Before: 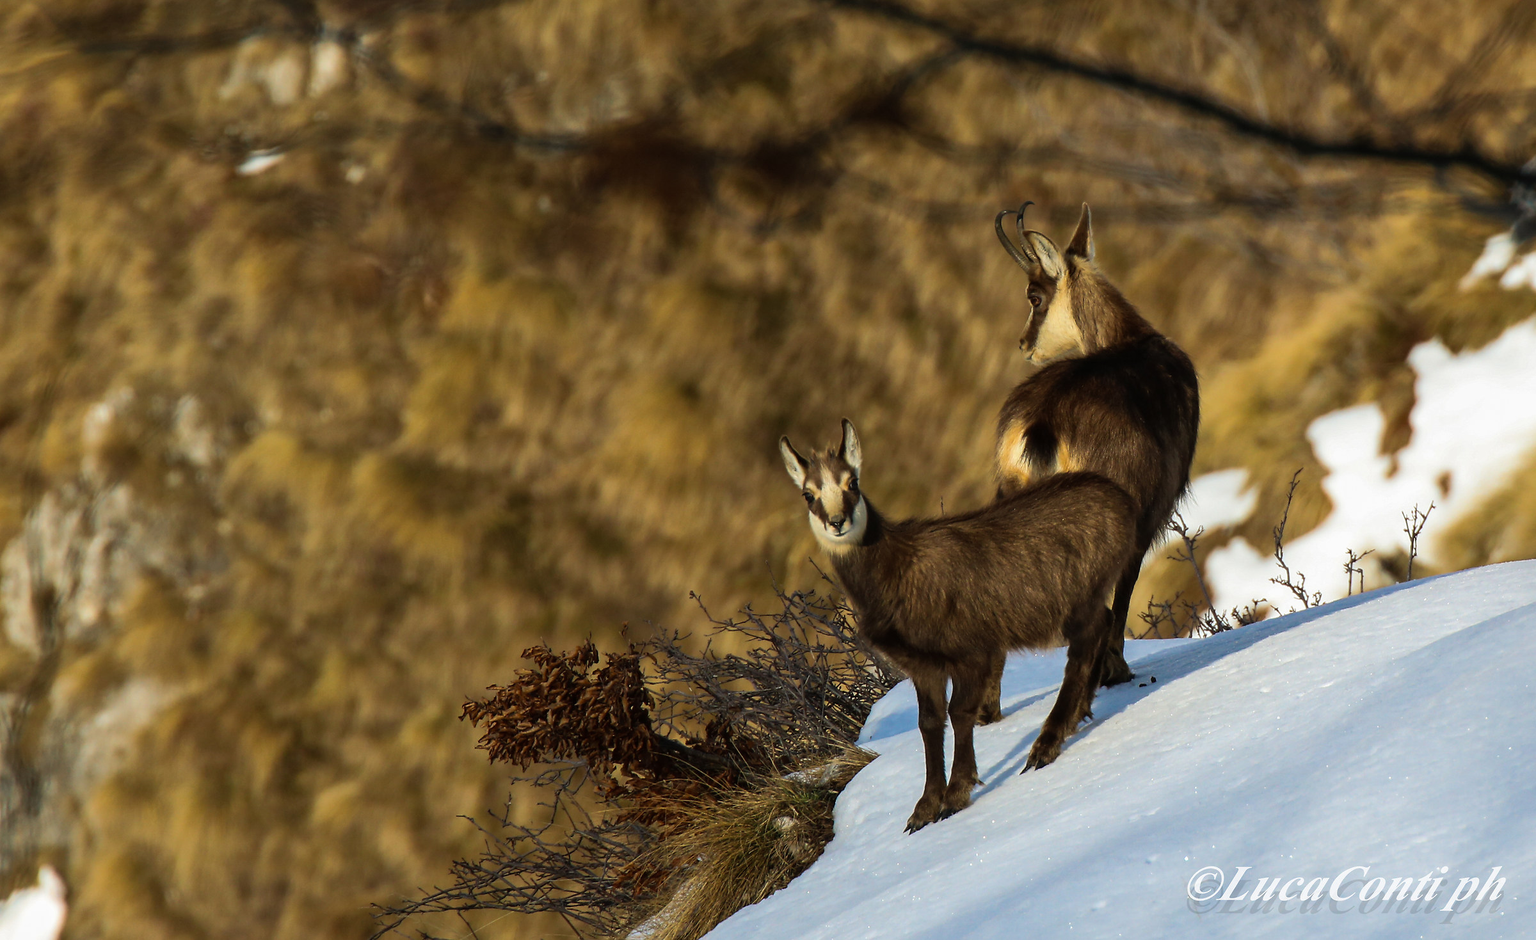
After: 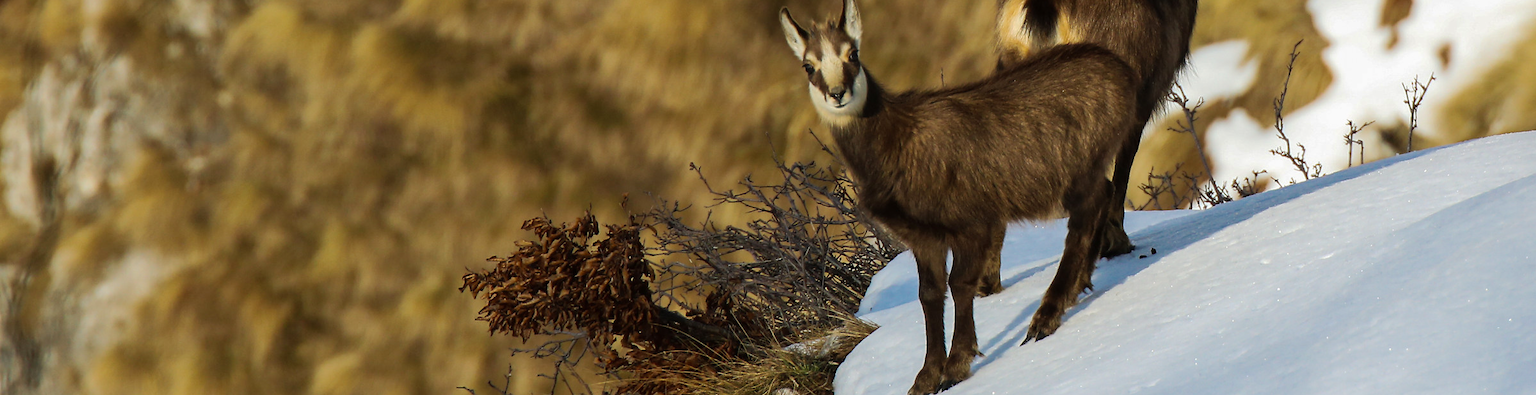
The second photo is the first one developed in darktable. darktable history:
base curve: curves: ch0 [(0, 0) (0.235, 0.266) (0.503, 0.496) (0.786, 0.72) (1, 1)], preserve colors none
crop: top 45.633%, bottom 12.285%
